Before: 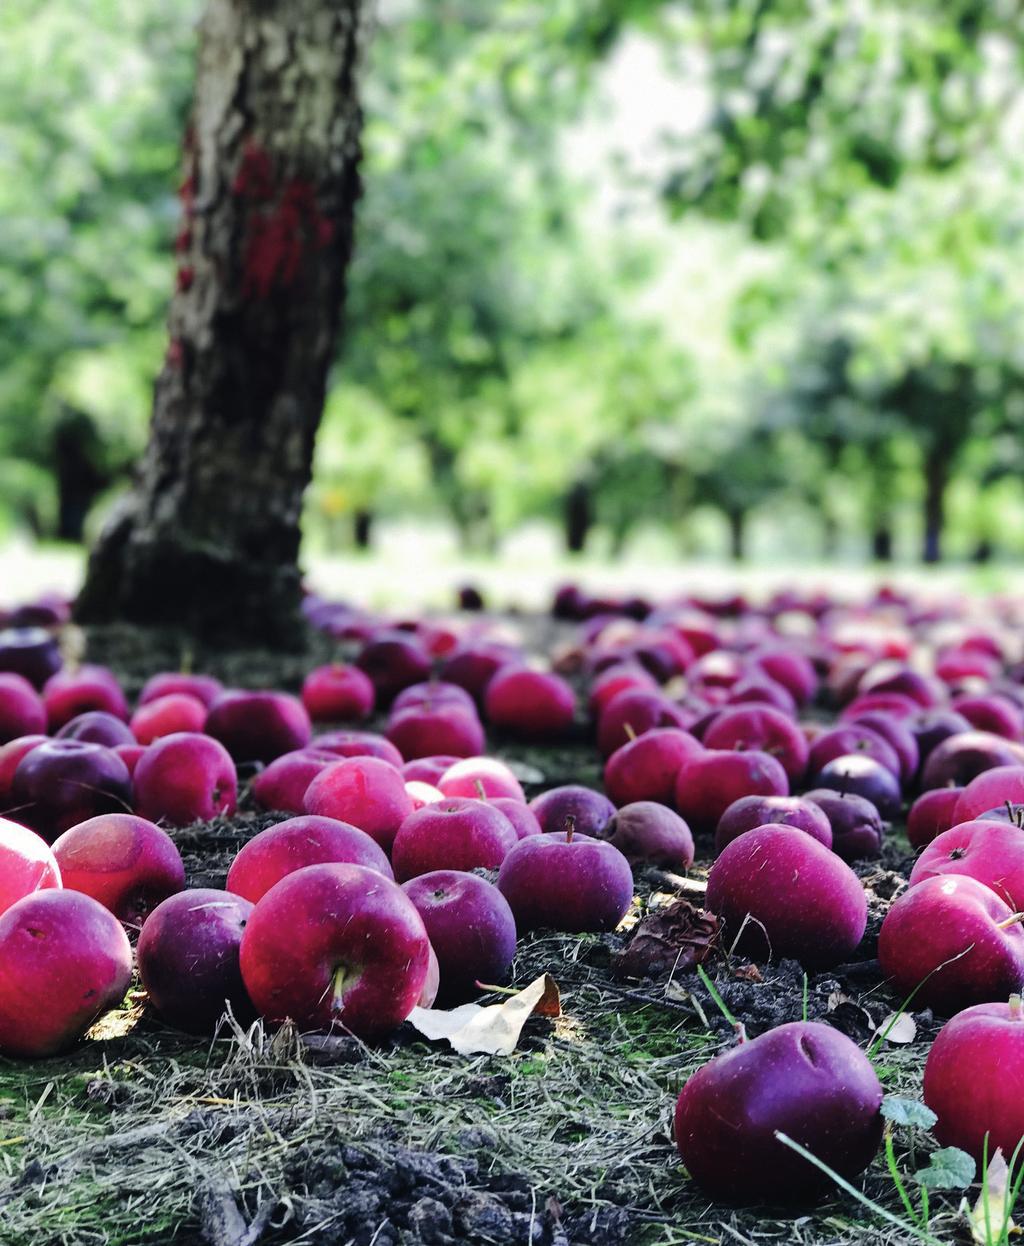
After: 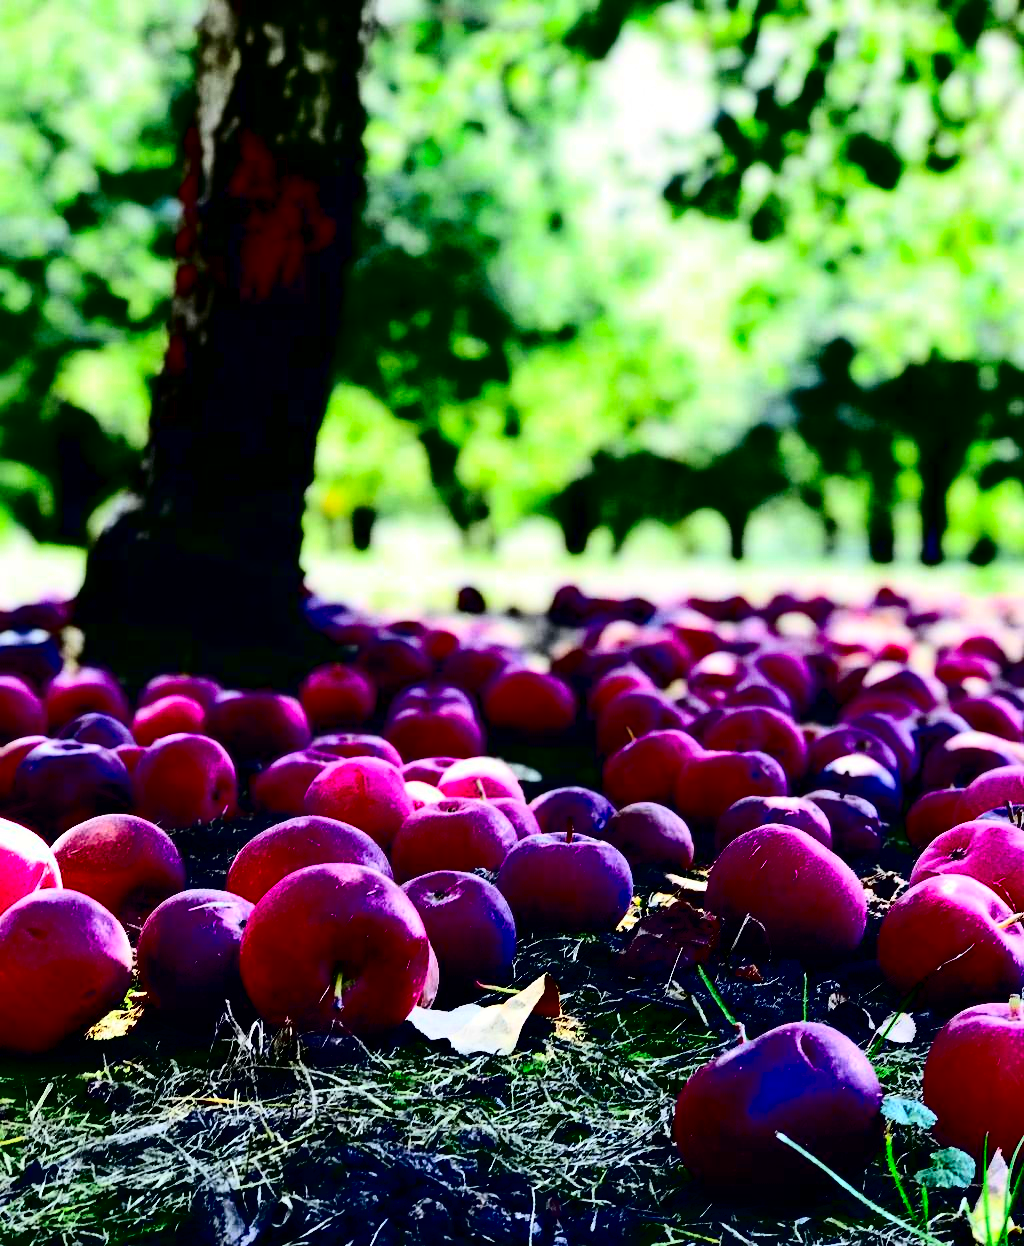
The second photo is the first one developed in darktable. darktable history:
exposure: compensate highlight preservation false
contrast brightness saturation: contrast 0.77, brightness -1, saturation 1
local contrast: mode bilateral grid, contrast 10, coarseness 25, detail 115%, midtone range 0.2
shadows and highlights: shadows 25, highlights -25
